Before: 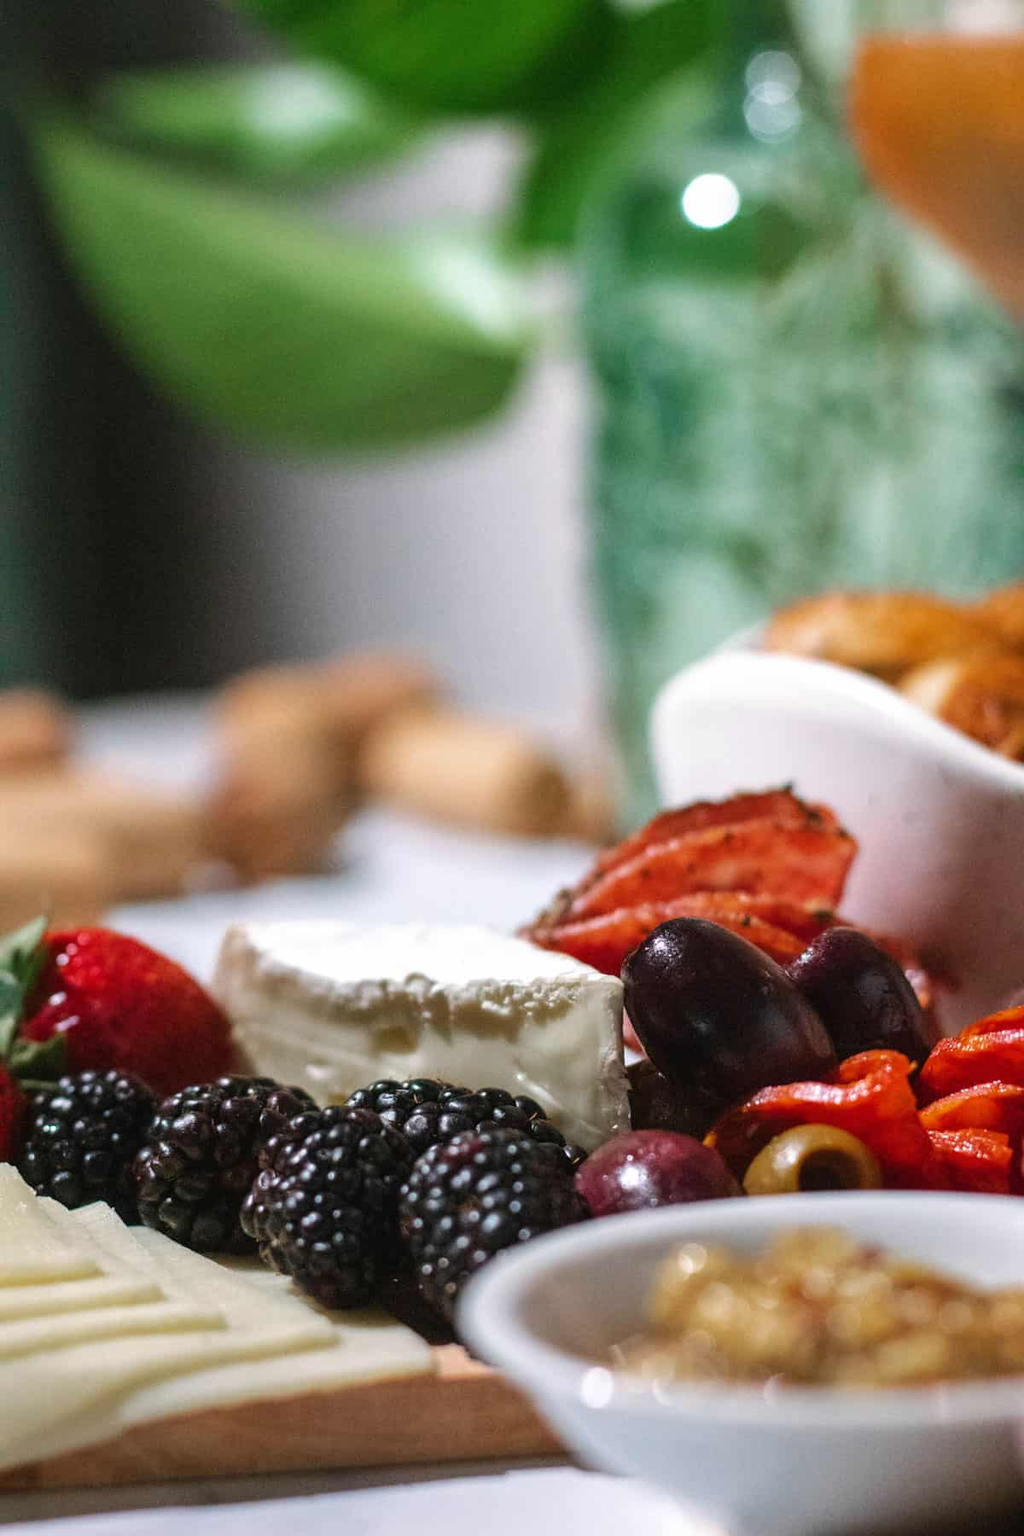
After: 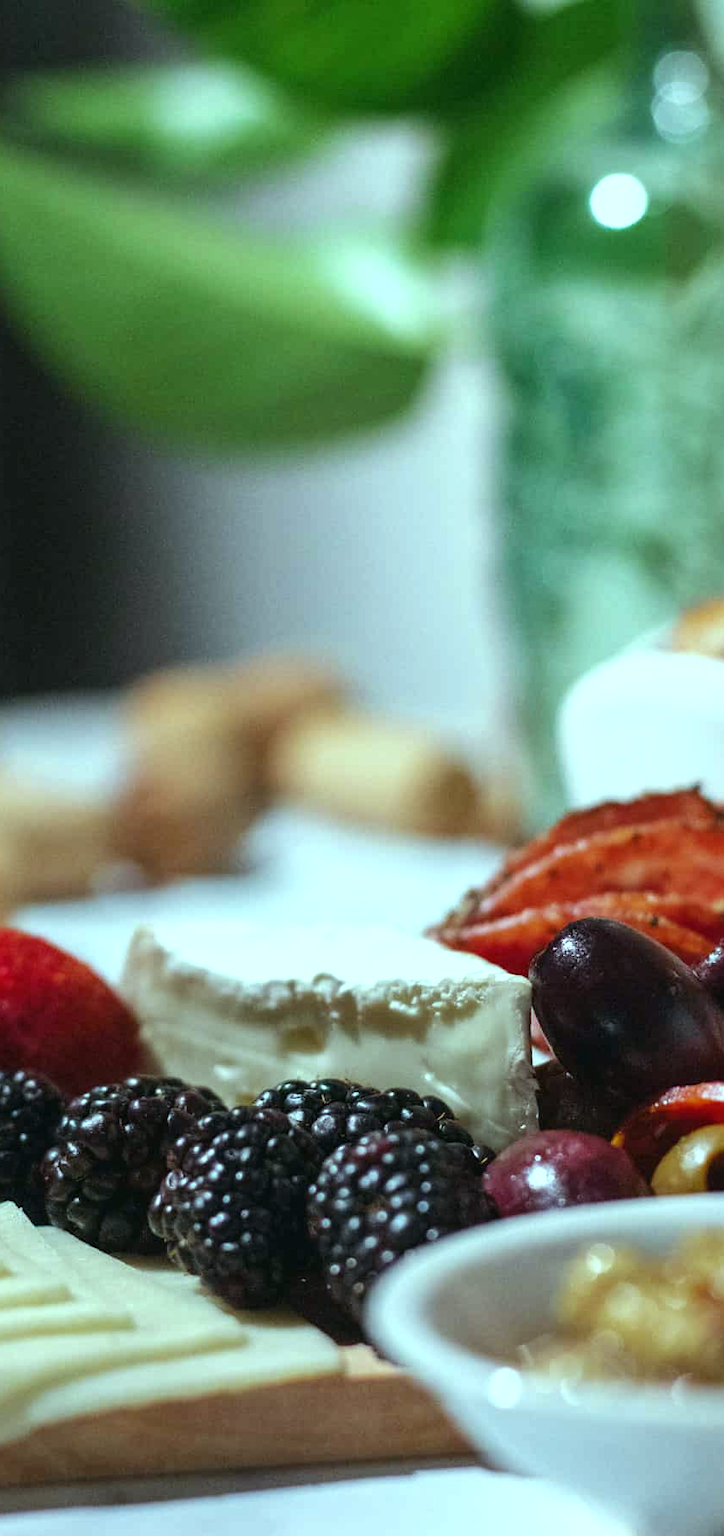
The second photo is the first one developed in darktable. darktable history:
crop and rotate: left 9.061%, right 20.142%
color balance: mode lift, gamma, gain (sRGB), lift [0.997, 0.979, 1.021, 1.011], gamma [1, 1.084, 0.916, 0.998], gain [1, 0.87, 1.13, 1.101], contrast 4.55%, contrast fulcrum 38.24%, output saturation 104.09%
